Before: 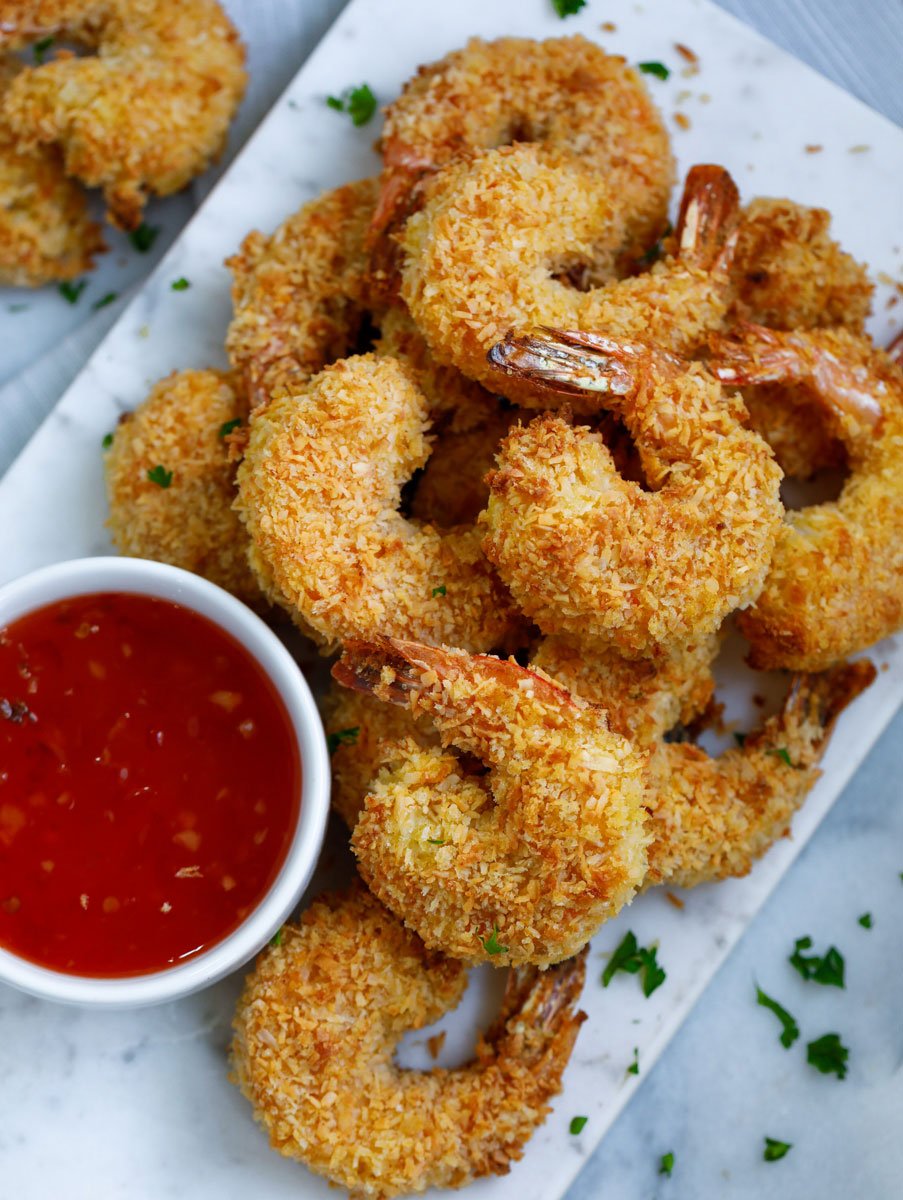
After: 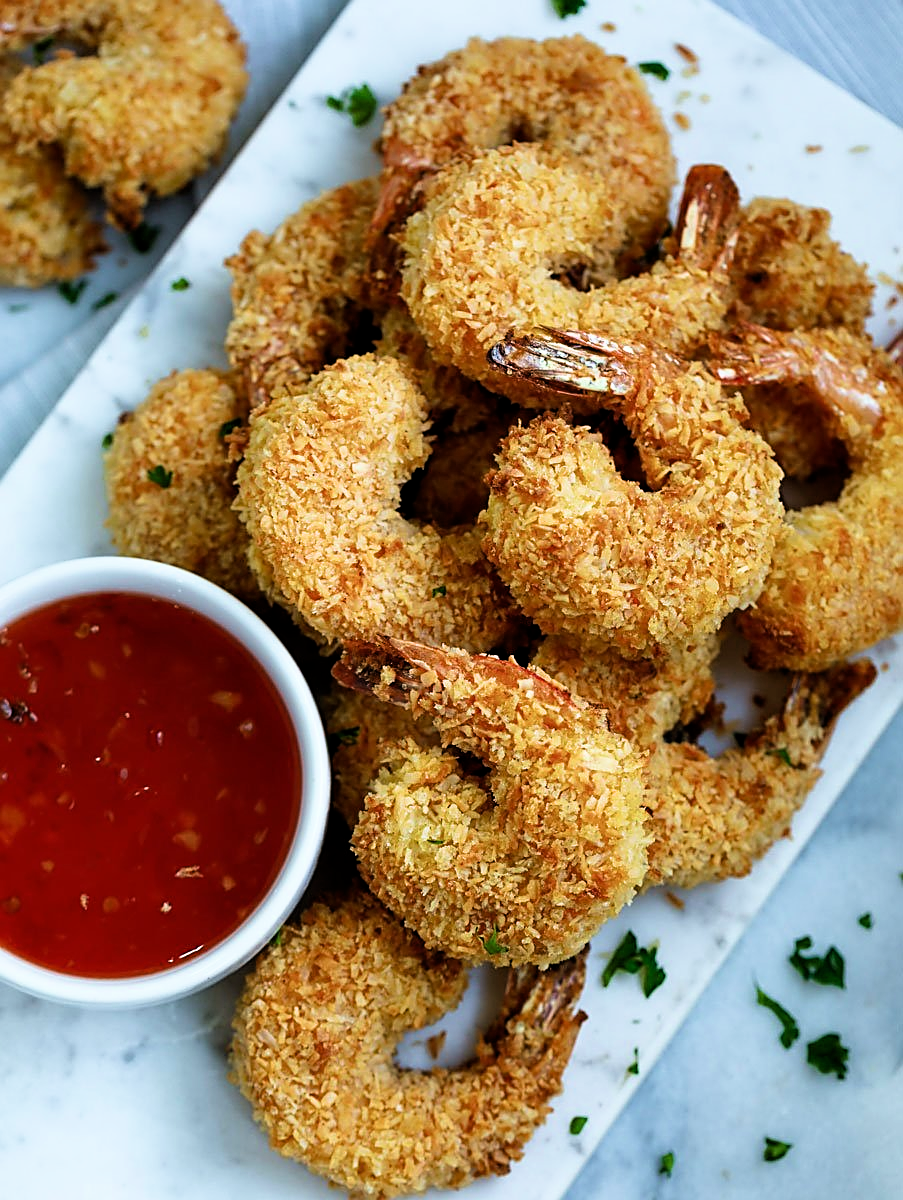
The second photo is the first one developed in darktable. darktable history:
velvia: on, module defaults
color calibration: illuminant Planckian (black body), x 0.352, y 0.353, temperature 4825.51 K
sharpen: amount 0.742
filmic rgb: black relative exposure -8.69 EV, white relative exposure 2.71 EV, target black luminance 0%, hardness 6.27, latitude 76.6%, contrast 1.327, shadows ↔ highlights balance -0.321%
